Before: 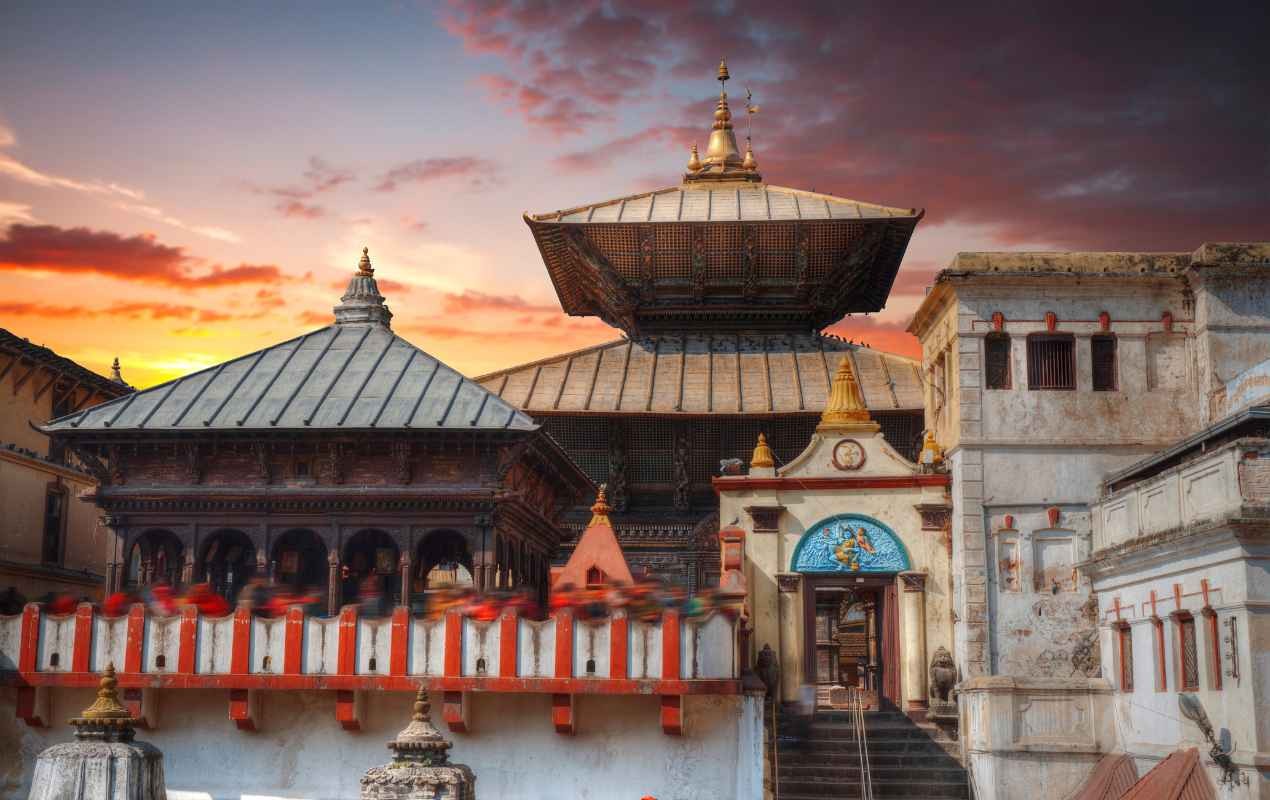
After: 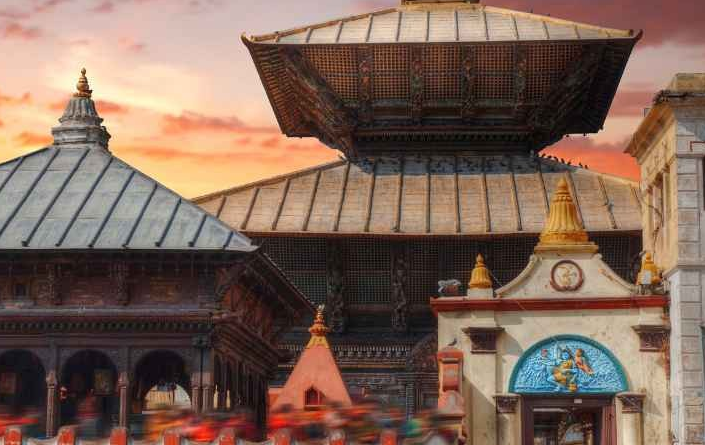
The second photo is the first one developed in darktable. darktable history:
crop and rotate: left 22.282%, top 22.434%, right 22.173%, bottom 21.903%
